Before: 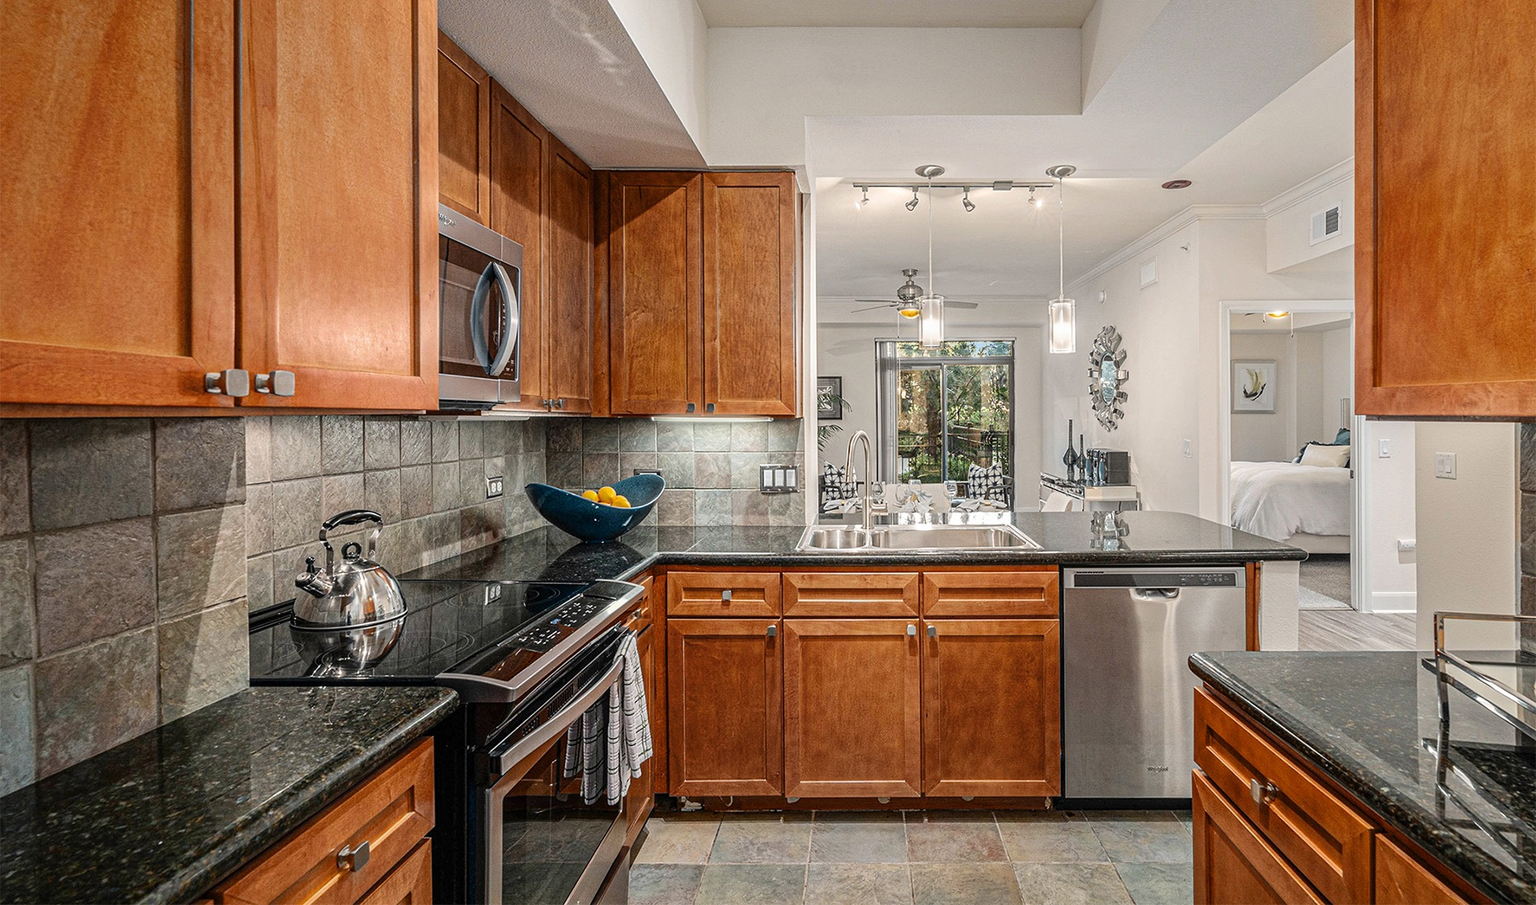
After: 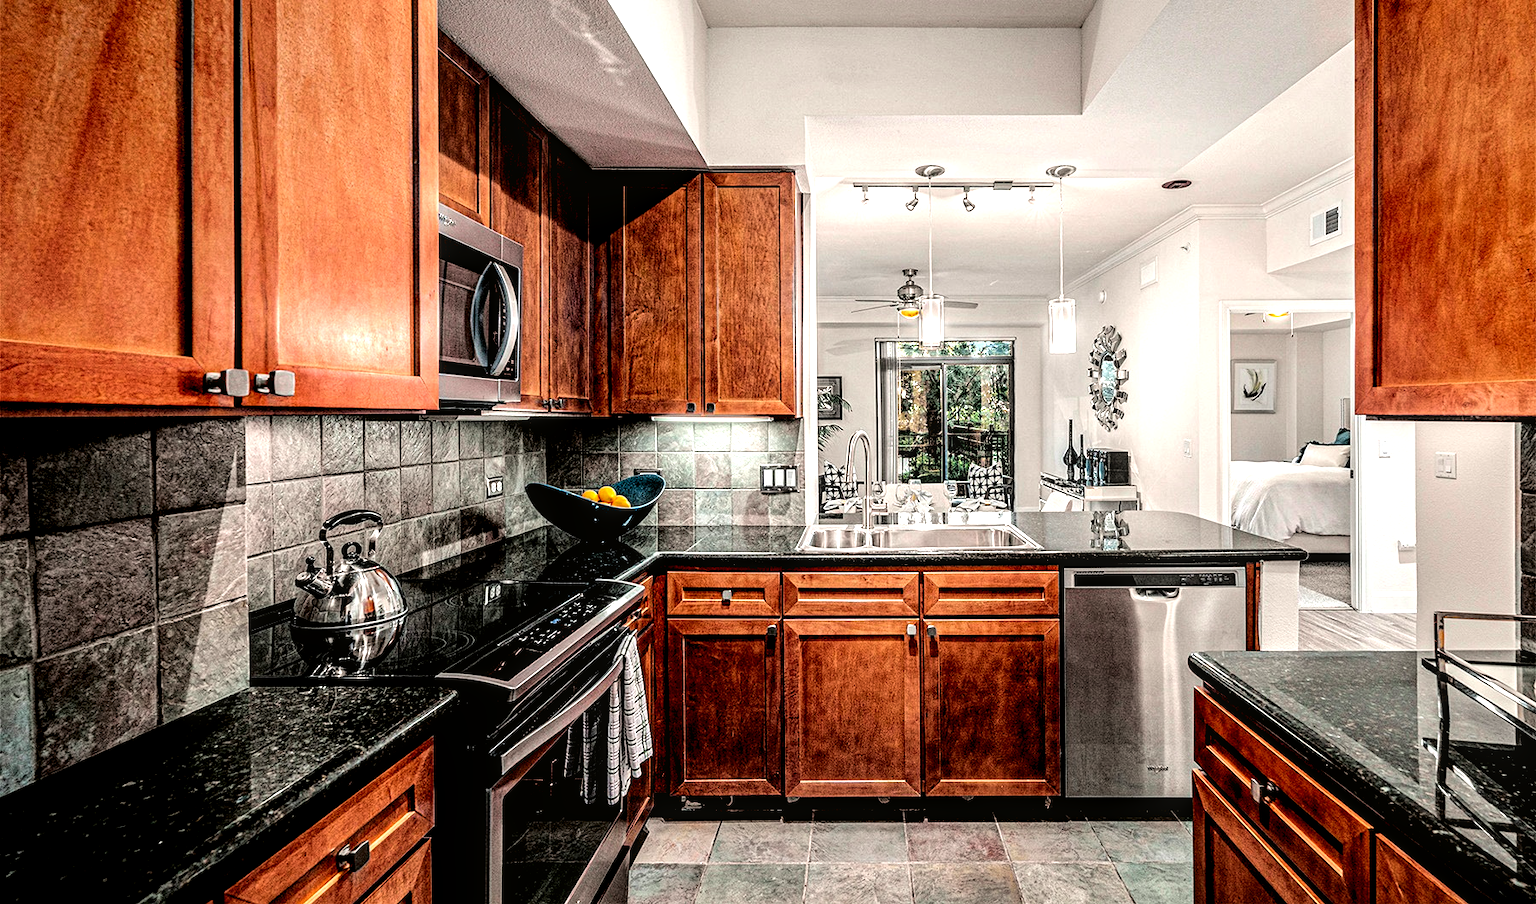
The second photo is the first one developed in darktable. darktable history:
rgb levels: levels [[0.034, 0.472, 0.904], [0, 0.5, 1], [0, 0.5, 1]]
tone equalizer: -8 EV -0.75 EV, -7 EV -0.7 EV, -6 EV -0.6 EV, -5 EV -0.4 EV, -3 EV 0.4 EV, -2 EV 0.6 EV, -1 EV 0.7 EV, +0 EV 0.75 EV, edges refinement/feathering 500, mask exposure compensation -1.57 EV, preserve details no
tone curve: curves: ch0 [(0, 0) (0.068, 0.012) (0.183, 0.089) (0.341, 0.283) (0.547, 0.532) (0.828, 0.815) (1, 0.983)]; ch1 [(0, 0) (0.23, 0.166) (0.34, 0.308) (0.371, 0.337) (0.429, 0.411) (0.477, 0.462) (0.499, 0.498) (0.529, 0.537) (0.559, 0.582) (0.743, 0.798) (1, 1)]; ch2 [(0, 0) (0.431, 0.414) (0.498, 0.503) (0.524, 0.528) (0.568, 0.546) (0.6, 0.597) (0.634, 0.645) (0.728, 0.742) (1, 1)], color space Lab, independent channels, preserve colors none
local contrast: on, module defaults
